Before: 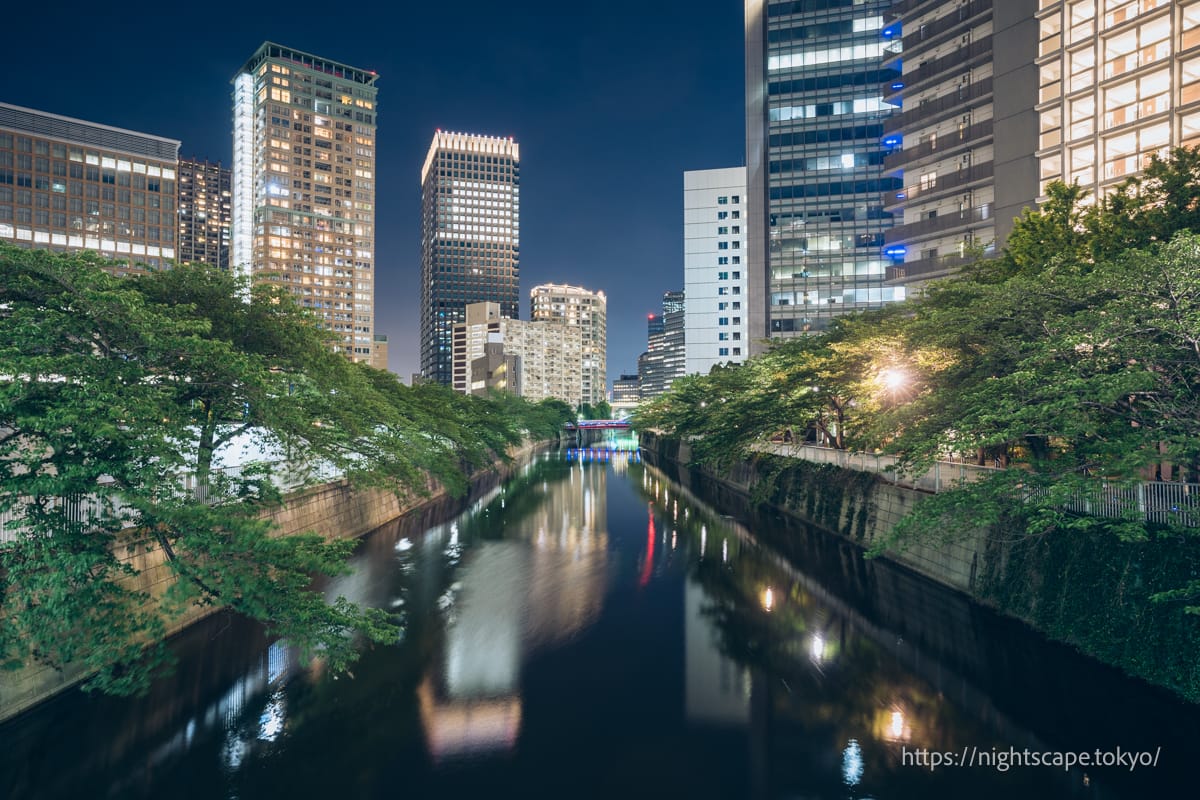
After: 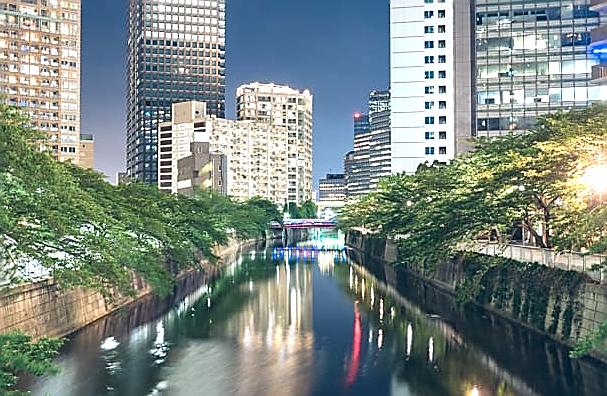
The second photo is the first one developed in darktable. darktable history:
sharpen: radius 1.367, amount 1.246, threshold 0.71
crop: left 24.544%, top 25.142%, right 24.818%, bottom 25.318%
exposure: exposure 0.737 EV, compensate highlight preservation false
